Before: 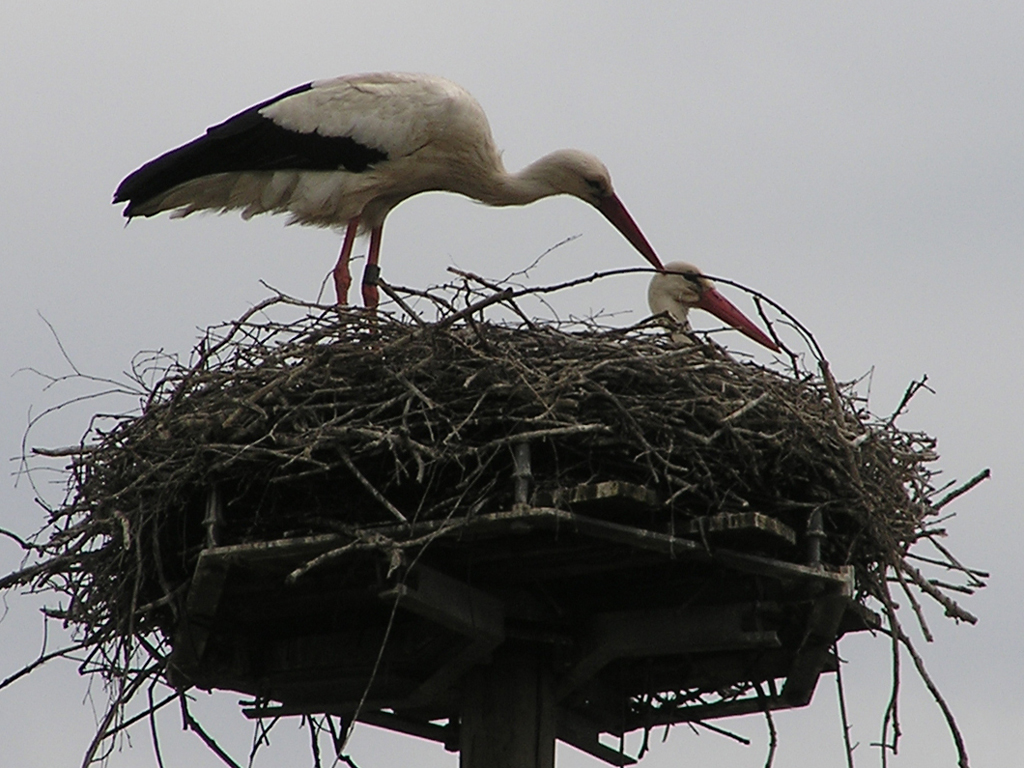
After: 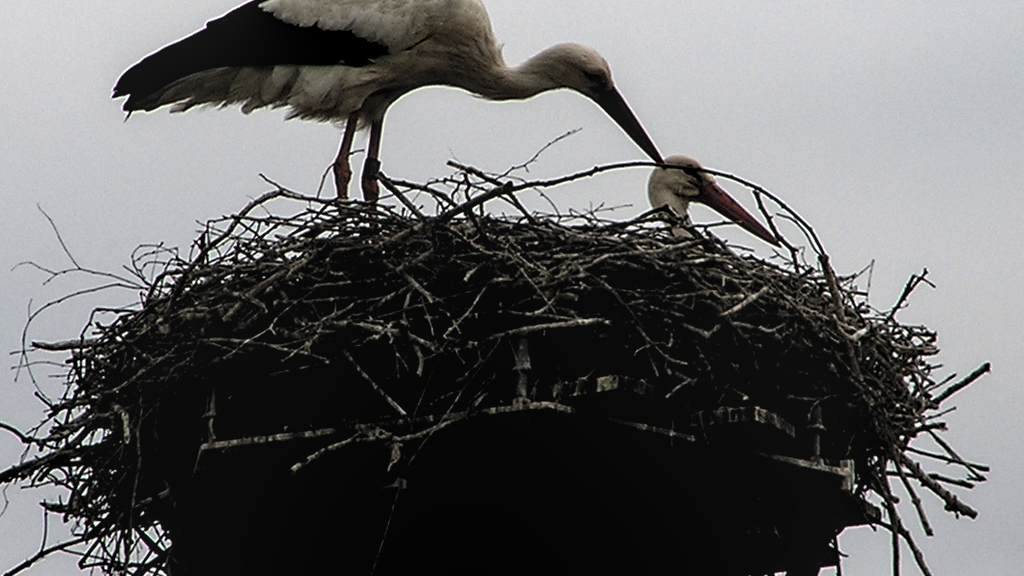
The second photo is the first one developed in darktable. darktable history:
crop: top 13.819%, bottom 11.169%
levels: levels [0.129, 0.519, 0.867]
local contrast: on, module defaults
